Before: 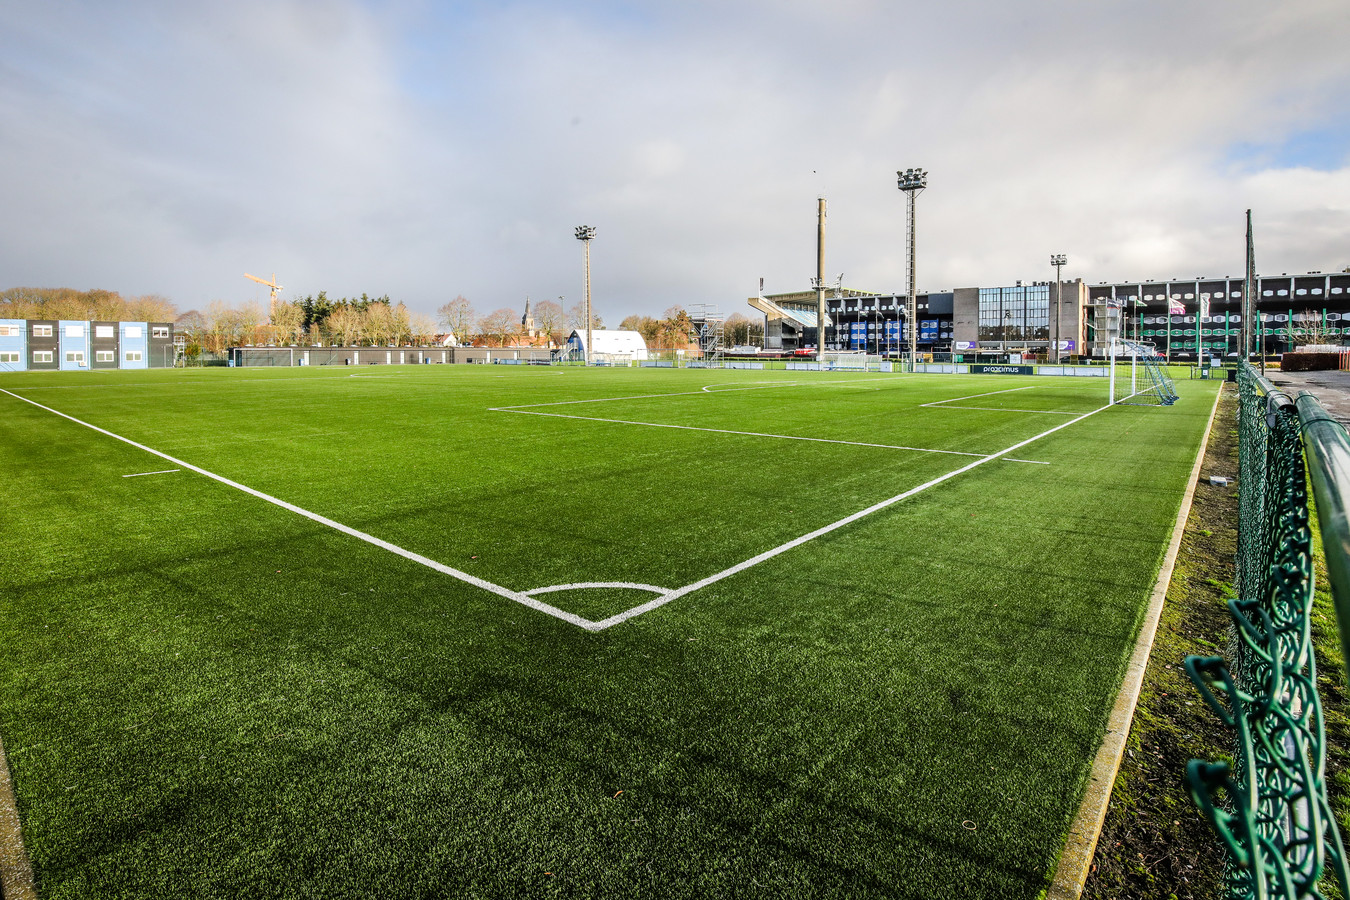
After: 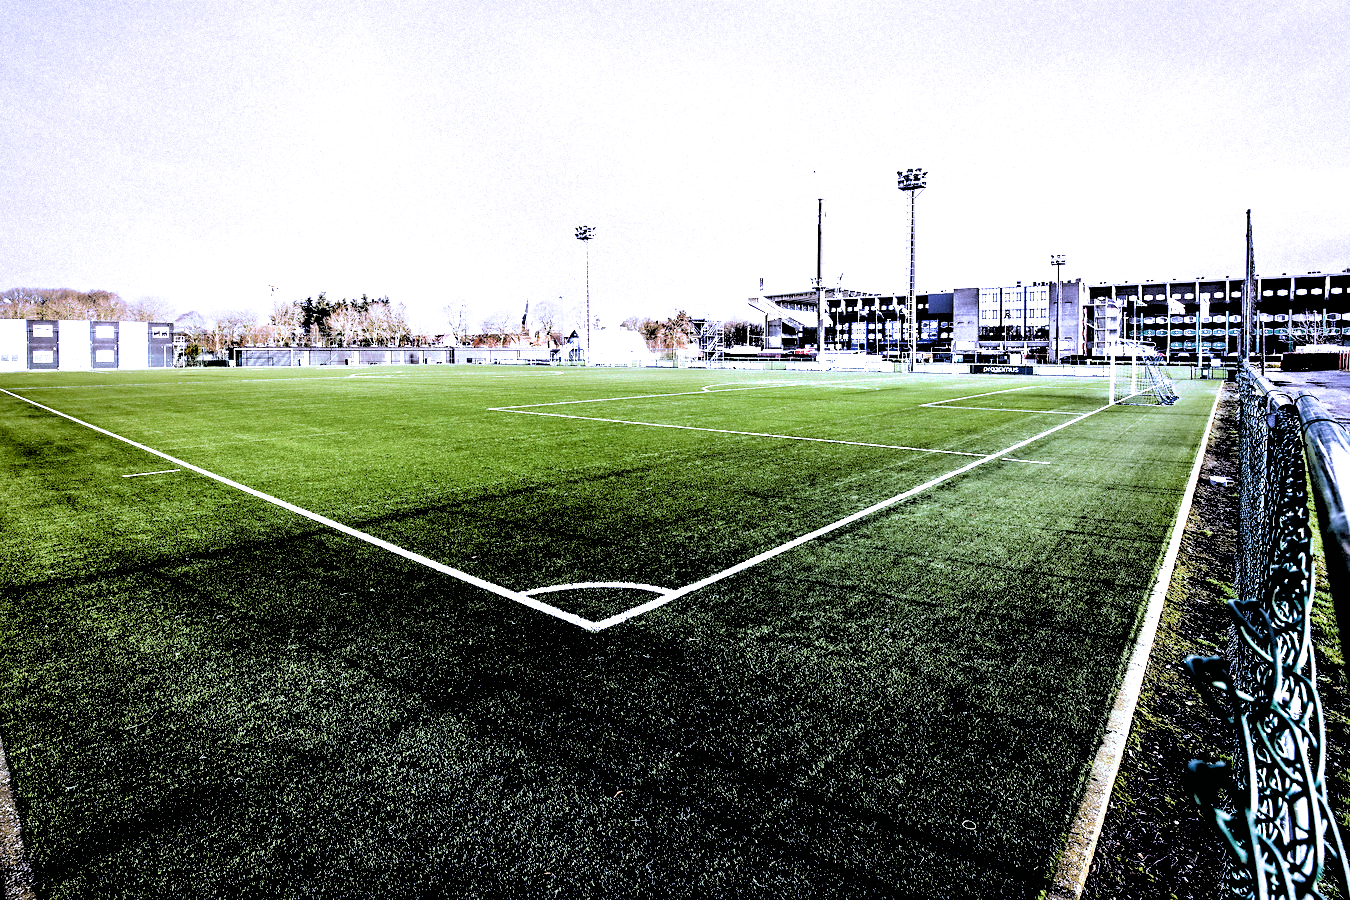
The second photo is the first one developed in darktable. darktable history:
white balance: red 0.98, blue 1.61
sharpen: amount 0.2
filmic rgb: black relative exposure -1 EV, white relative exposure 2.05 EV, hardness 1.52, contrast 2.25, enable highlight reconstruction true
